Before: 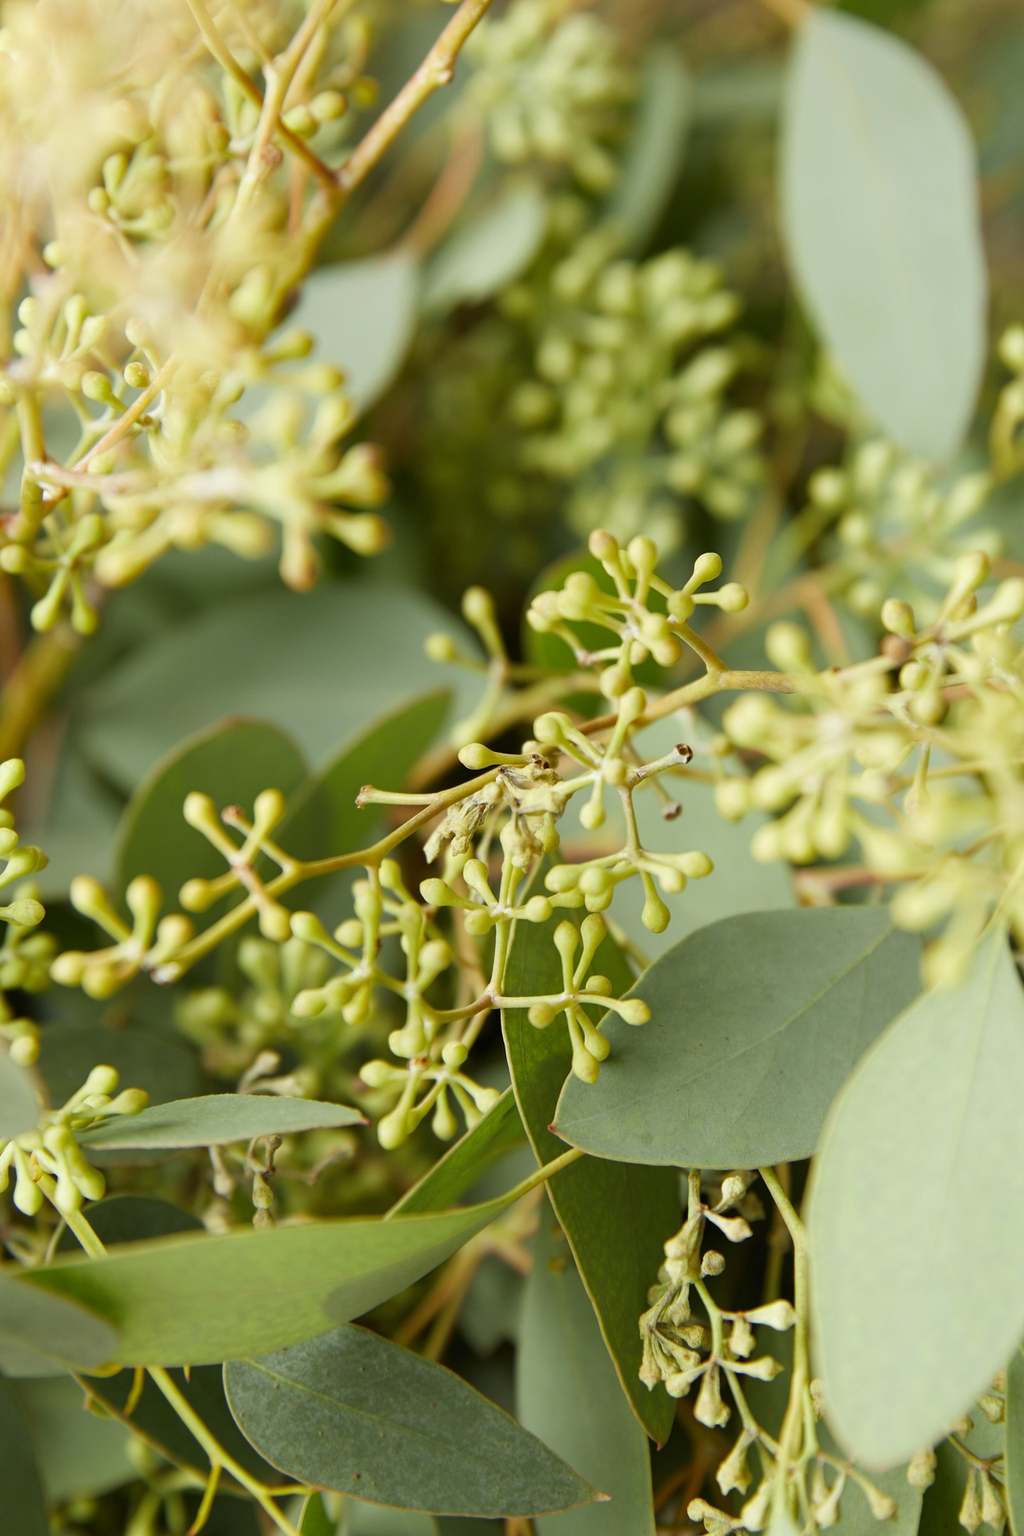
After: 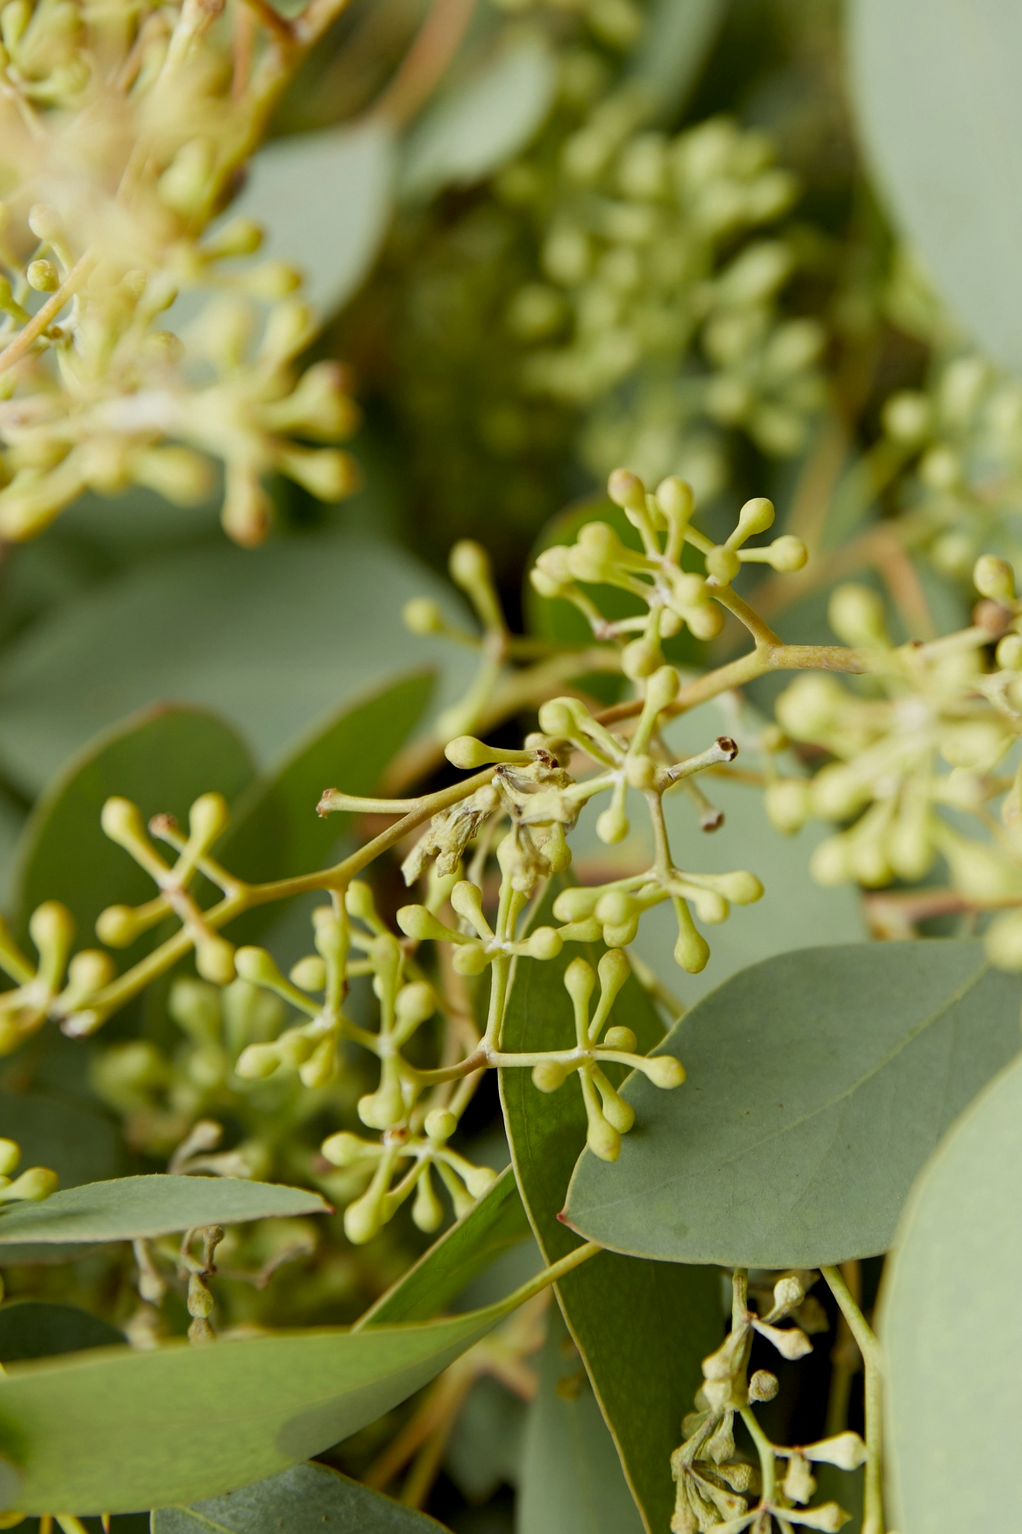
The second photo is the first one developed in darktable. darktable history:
exposure: black level correction 0.006, exposure -0.226 EV, compensate highlight preservation false
crop and rotate: left 10.071%, top 10.071%, right 10.02%, bottom 10.02%
